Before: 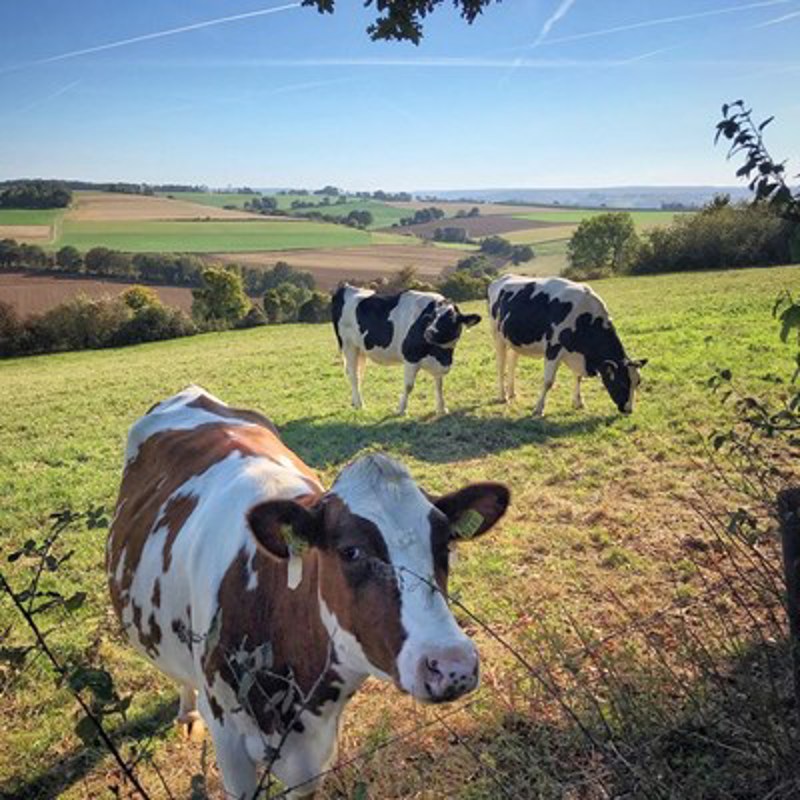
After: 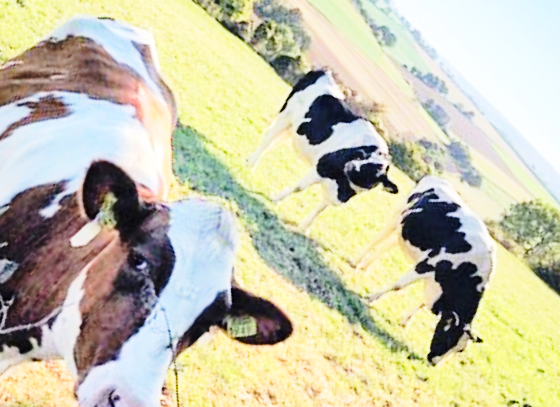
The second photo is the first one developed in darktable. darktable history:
tone curve: curves: ch1 [(0, 0) (0.108, 0.197) (0.5, 0.5) (0.681, 0.885) (1, 1)]; ch2 [(0, 0) (0.28, 0.151) (1, 1)], preserve colors none
tone equalizer: -7 EV 0.164 EV, -6 EV 0.577 EV, -5 EV 1.17 EV, -4 EV 1.33 EV, -3 EV 1.13 EV, -2 EV 0.6 EV, -1 EV 0.165 EV, edges refinement/feathering 500, mask exposure compensation -1.57 EV, preserve details no
crop and rotate: angle -46.14°, top 16.397%, right 0.986%, bottom 11.662%
base curve: curves: ch0 [(0, 0) (0.028, 0.03) (0.121, 0.232) (0.46, 0.748) (0.859, 0.968) (1, 1)], preserve colors none
